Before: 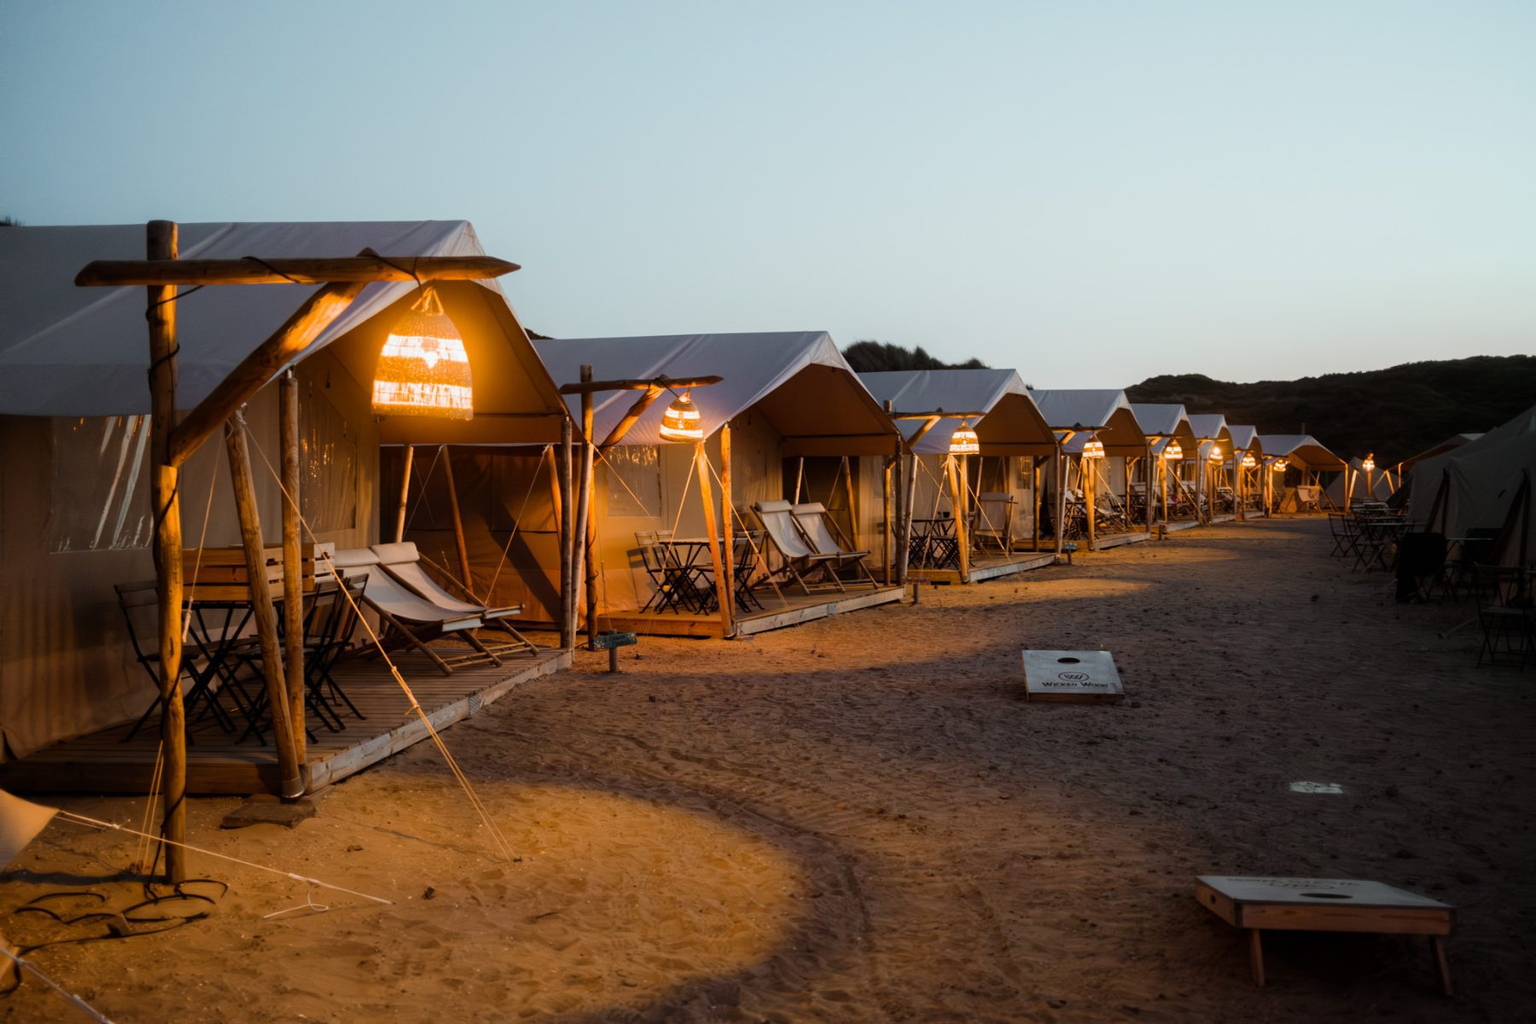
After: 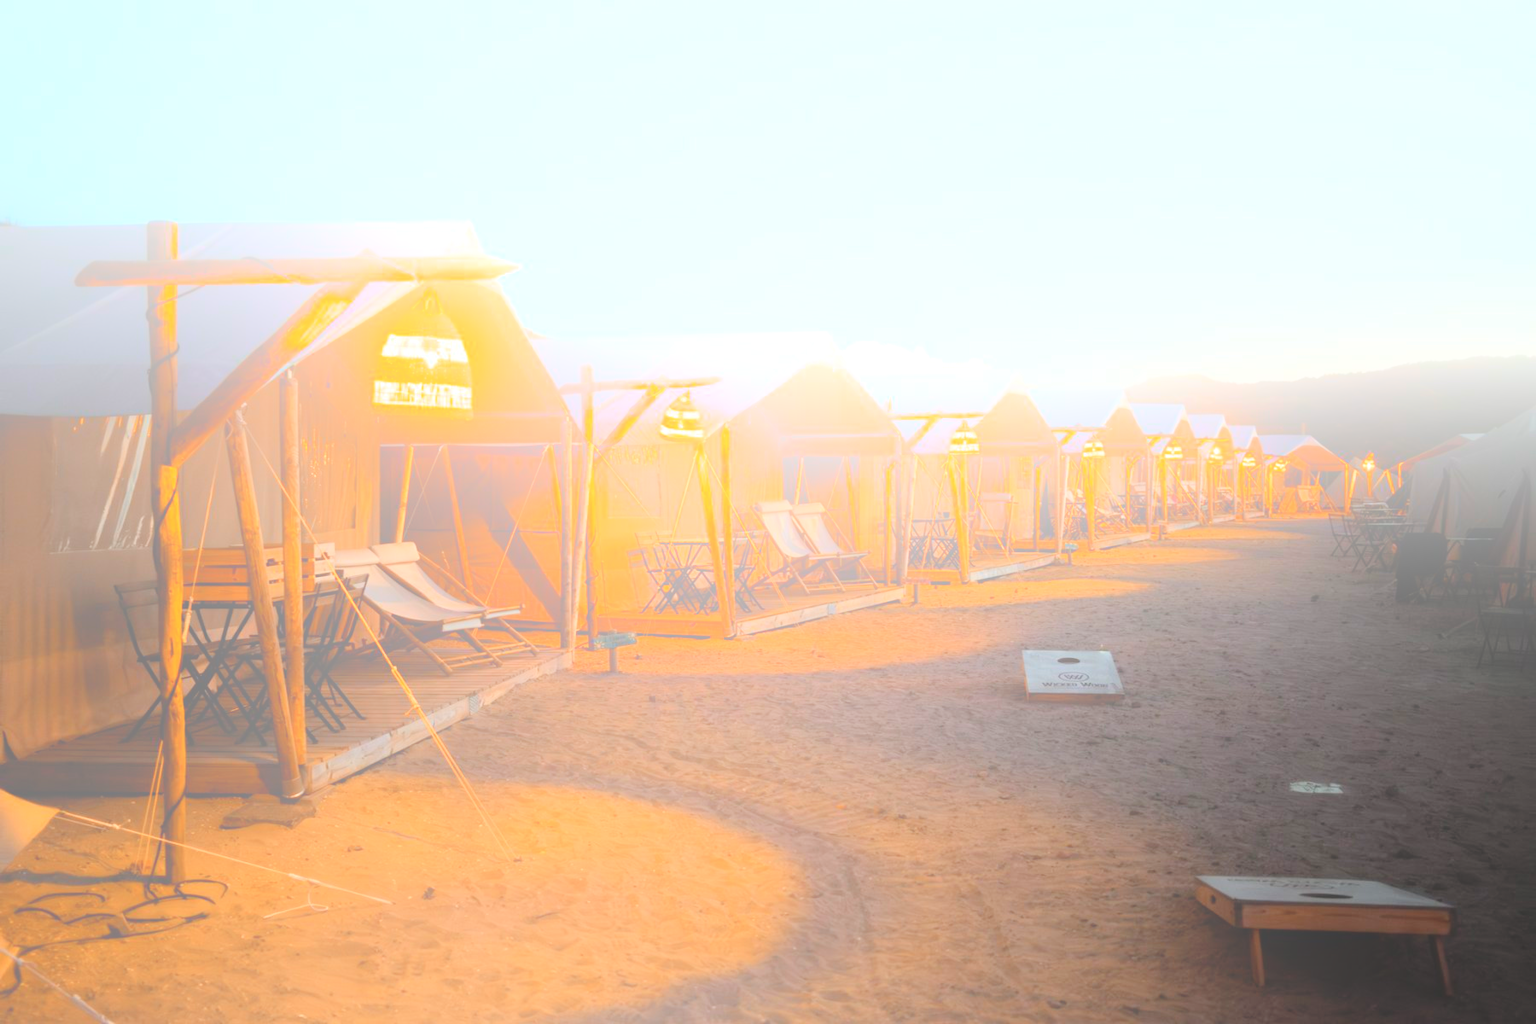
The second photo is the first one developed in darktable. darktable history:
bloom: size 70%, threshold 25%, strength 70%
exposure: black level correction 0.001, exposure 0.5 EV, compensate exposure bias true, compensate highlight preservation false
